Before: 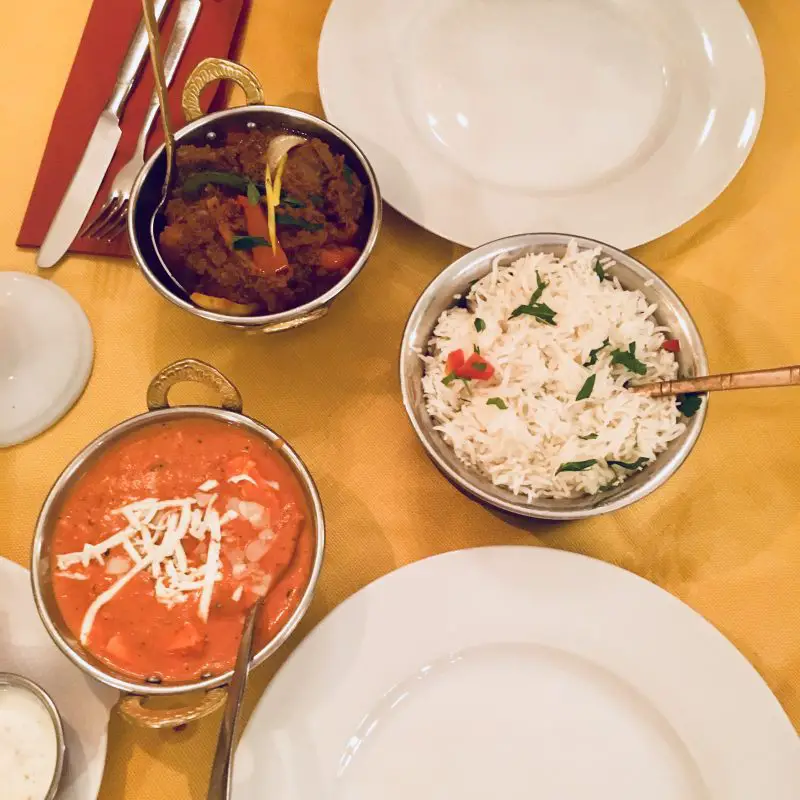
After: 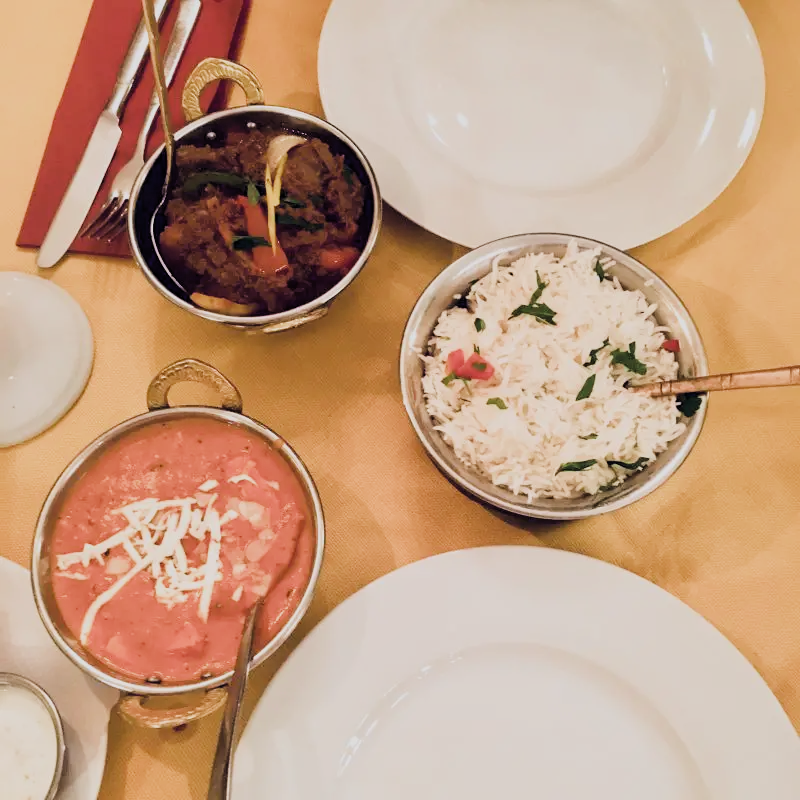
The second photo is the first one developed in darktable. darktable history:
local contrast: mode bilateral grid, contrast 16, coarseness 37, detail 105%, midtone range 0.2
filmic rgb: black relative exposure -7.65 EV, white relative exposure 4.56 EV, hardness 3.61, color science v4 (2020), contrast in shadows soft, contrast in highlights soft
tone equalizer: -8 EV -0.44 EV, -7 EV -0.398 EV, -6 EV -0.321 EV, -5 EV -0.248 EV, -3 EV 0.226 EV, -2 EV 0.331 EV, -1 EV 0.402 EV, +0 EV 0.41 EV, edges refinement/feathering 500, mask exposure compensation -1.57 EV, preserve details no
